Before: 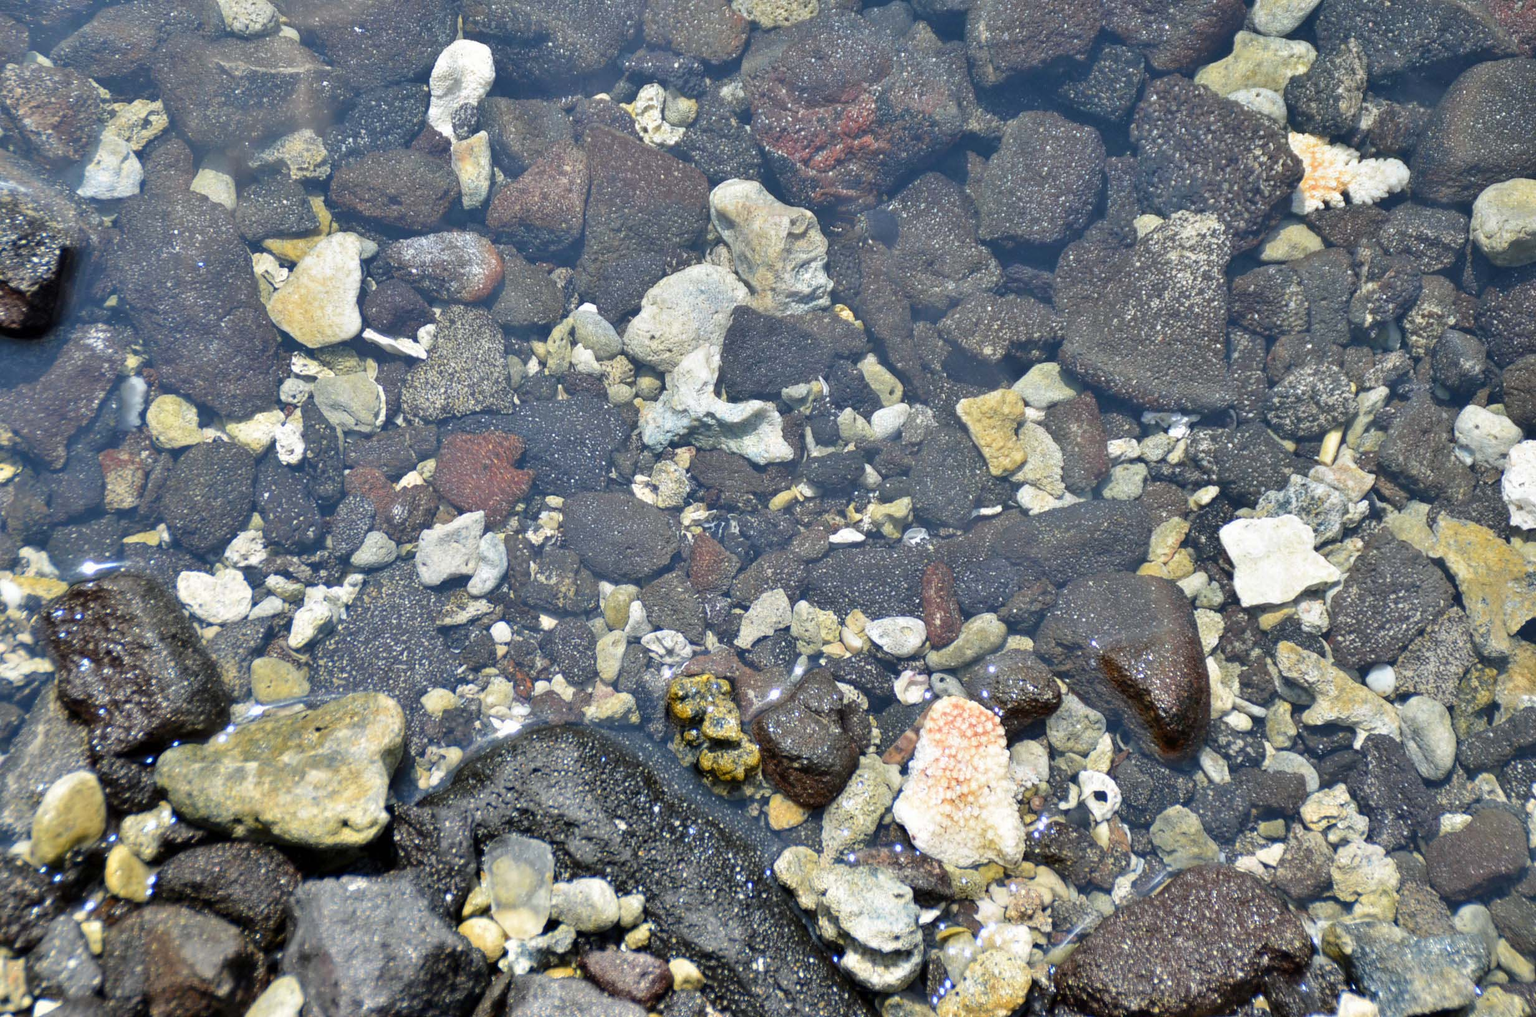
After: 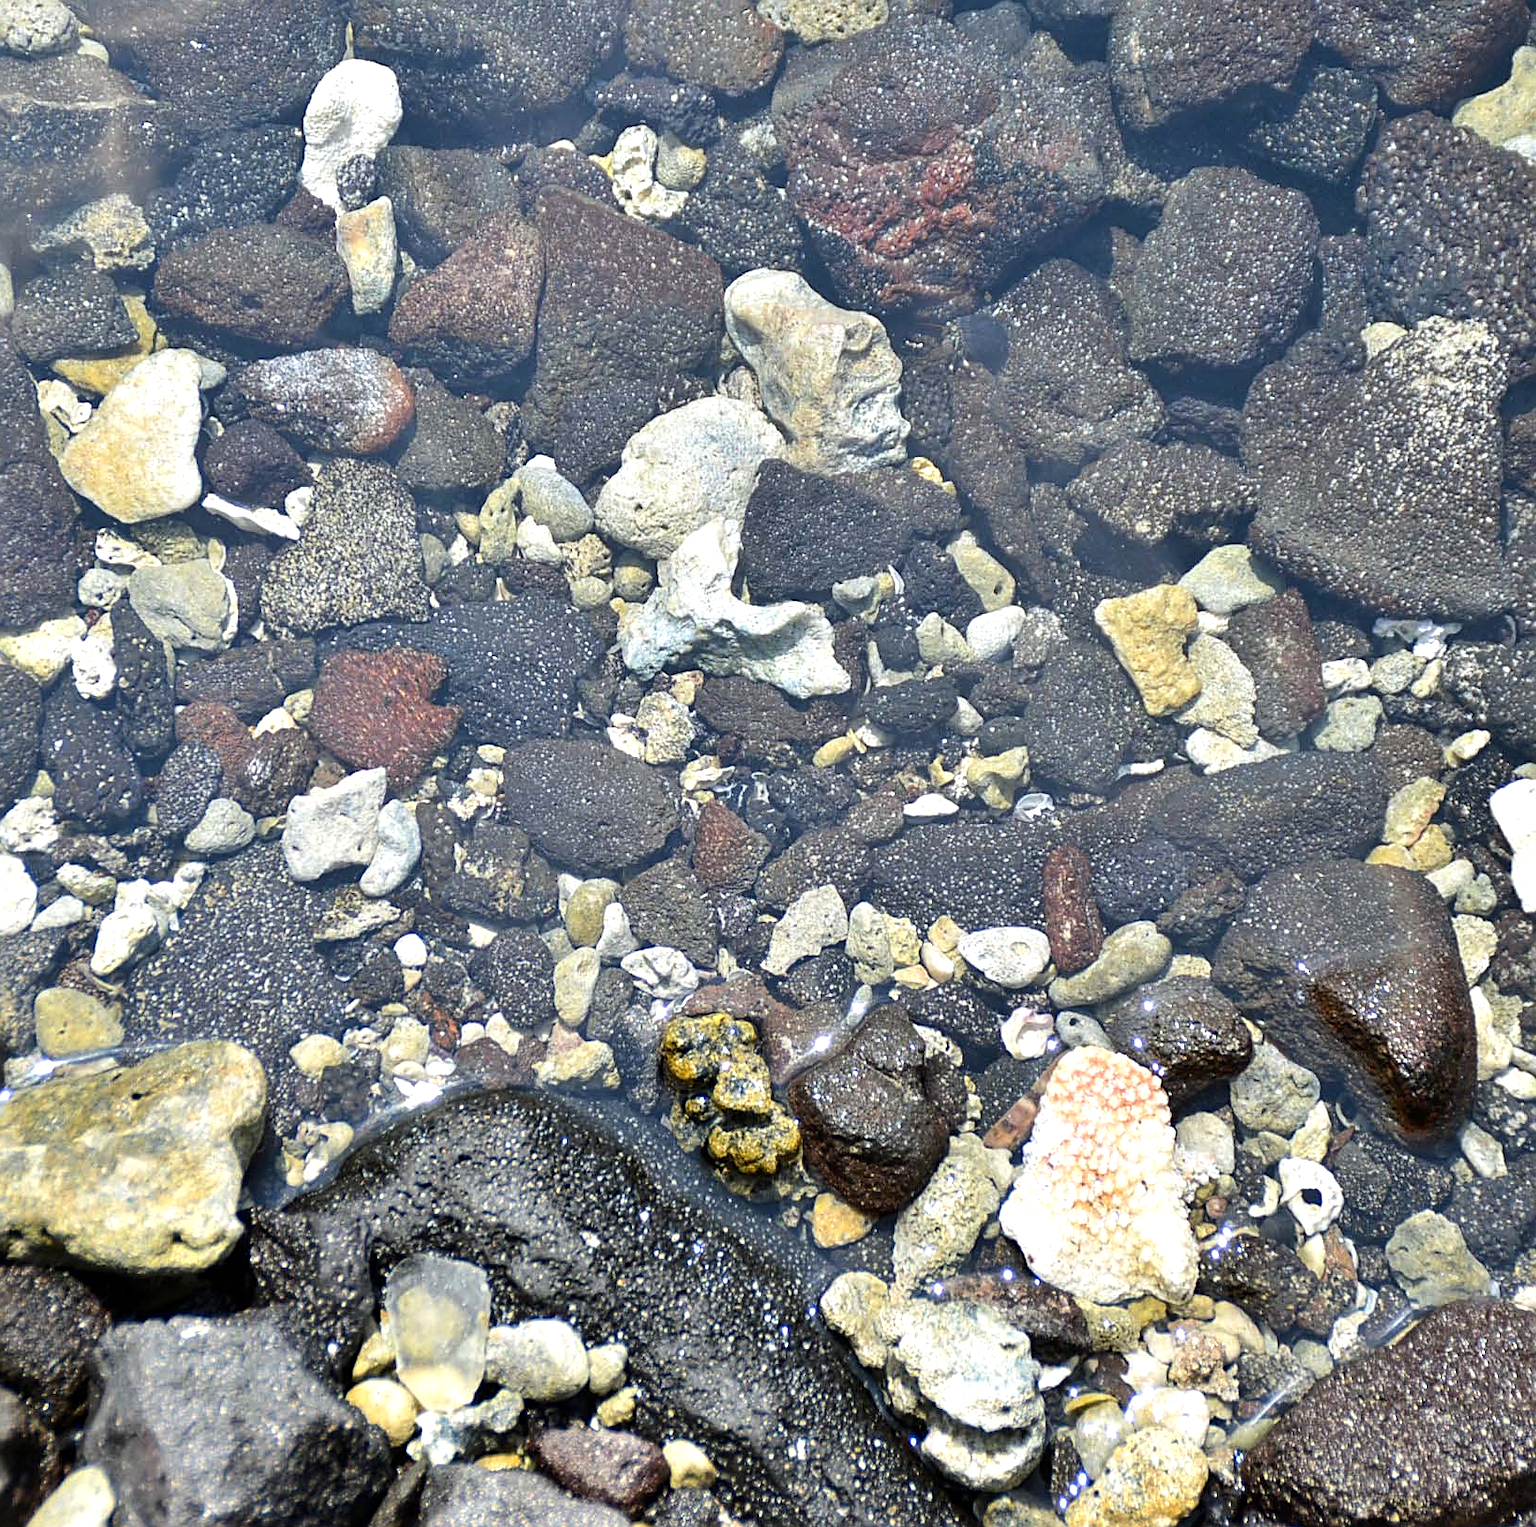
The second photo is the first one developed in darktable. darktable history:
sharpen: amount 0.547
tone equalizer: -8 EV -0.434 EV, -7 EV -0.403 EV, -6 EV -0.308 EV, -5 EV -0.187 EV, -3 EV 0.239 EV, -2 EV 0.338 EV, -1 EV 0.387 EV, +0 EV 0.421 EV, edges refinement/feathering 500, mask exposure compensation -1.57 EV, preserve details no
crop and rotate: left 14.834%, right 18.587%
